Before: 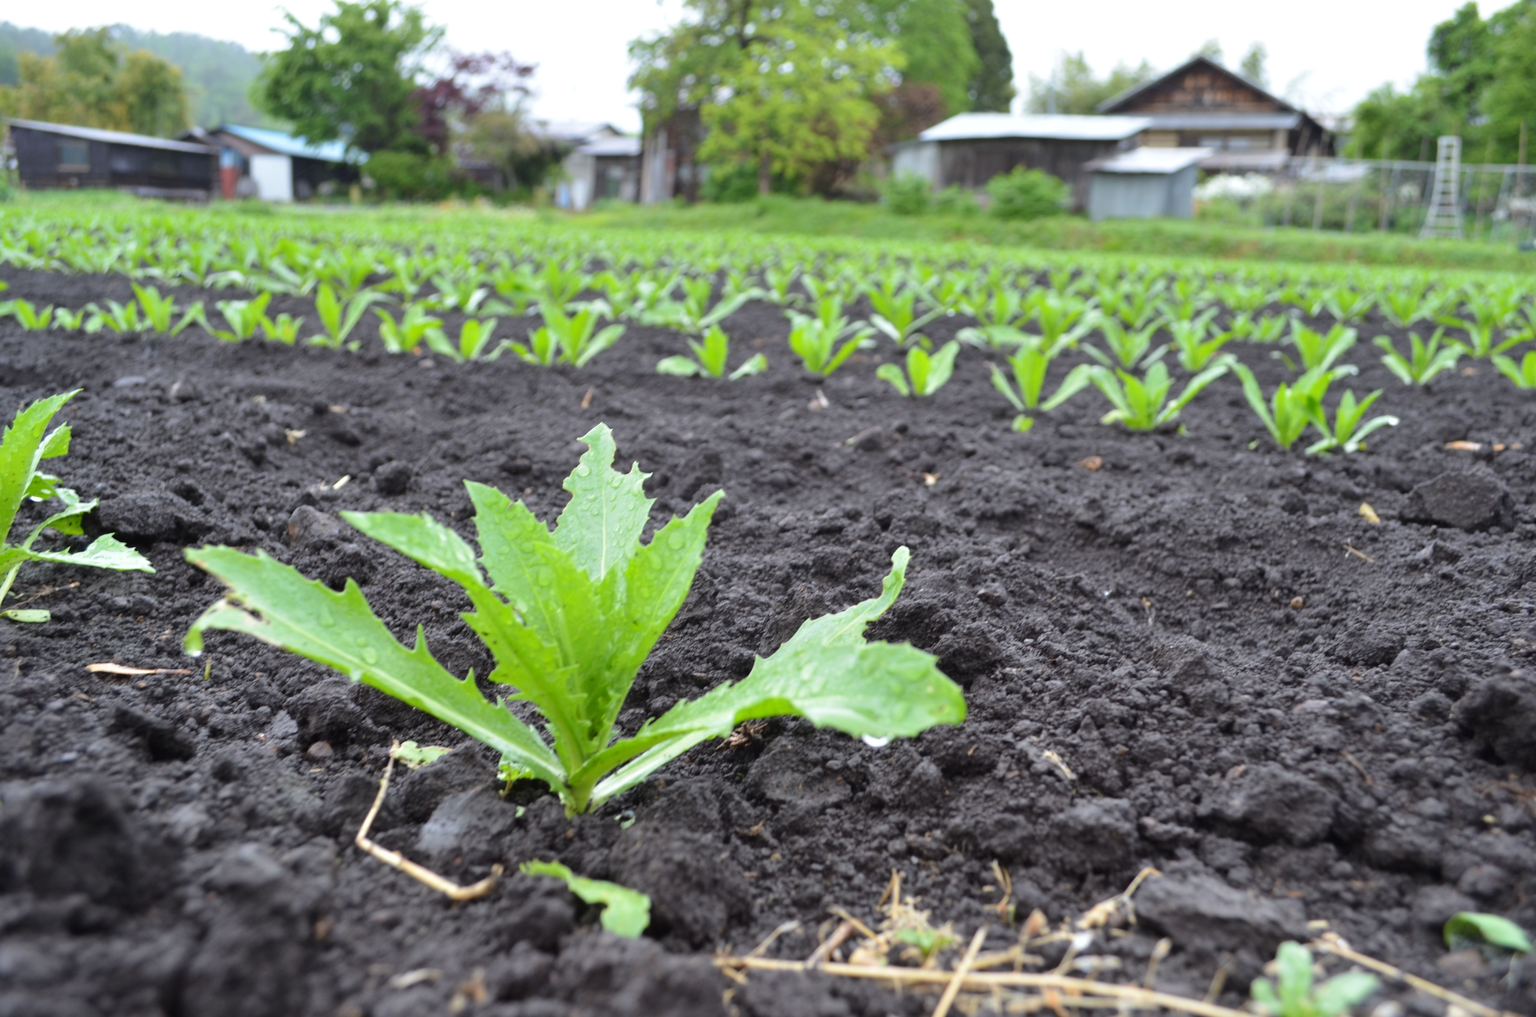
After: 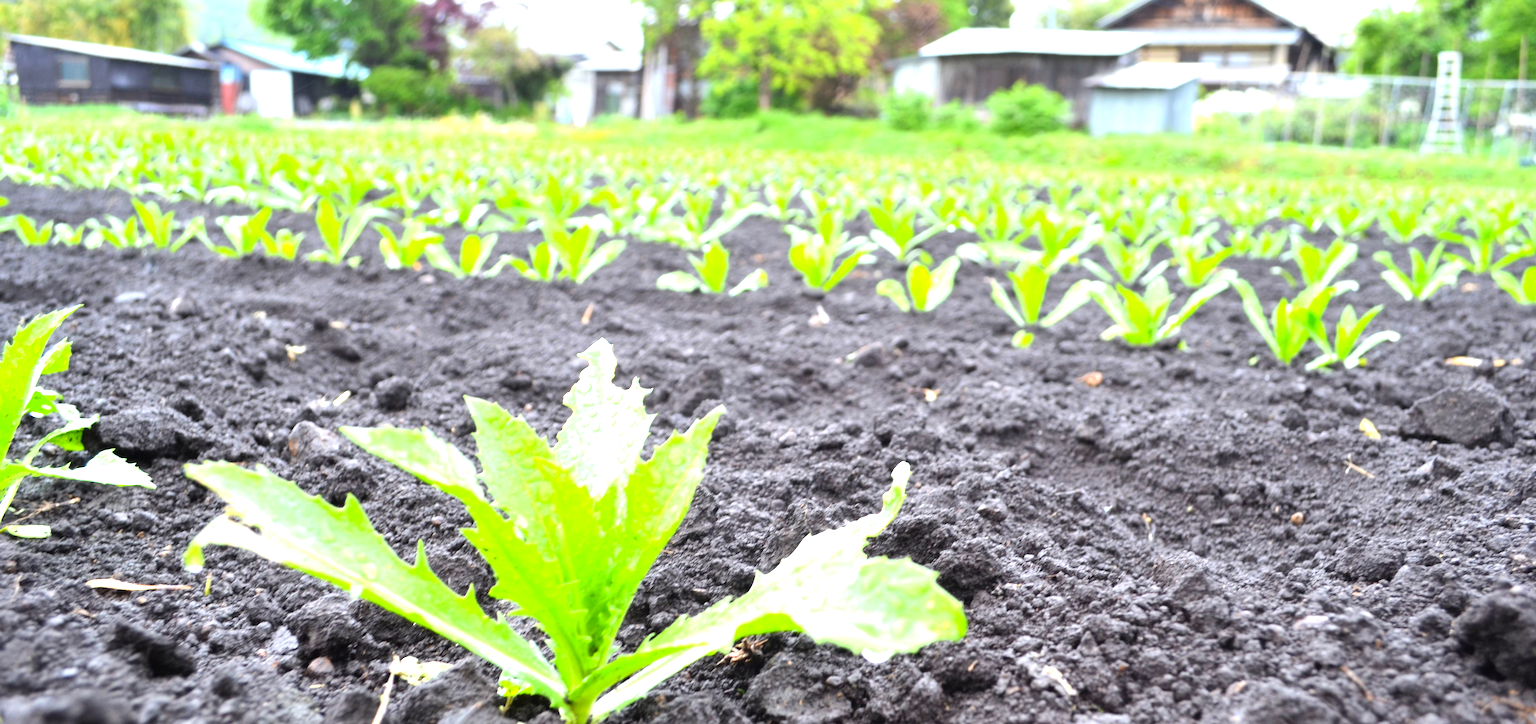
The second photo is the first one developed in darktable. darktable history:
contrast brightness saturation: contrast 0.078, saturation 0.203
tone equalizer: -8 EV -0.784 EV, -7 EV -0.714 EV, -6 EV -0.594 EV, -5 EV -0.397 EV, -3 EV 0.391 EV, -2 EV 0.6 EV, -1 EV 0.692 EV, +0 EV 0.772 EV
crop and rotate: top 8.35%, bottom 20.436%
exposure: black level correction 0, exposure 0.69 EV, compensate highlight preservation false
